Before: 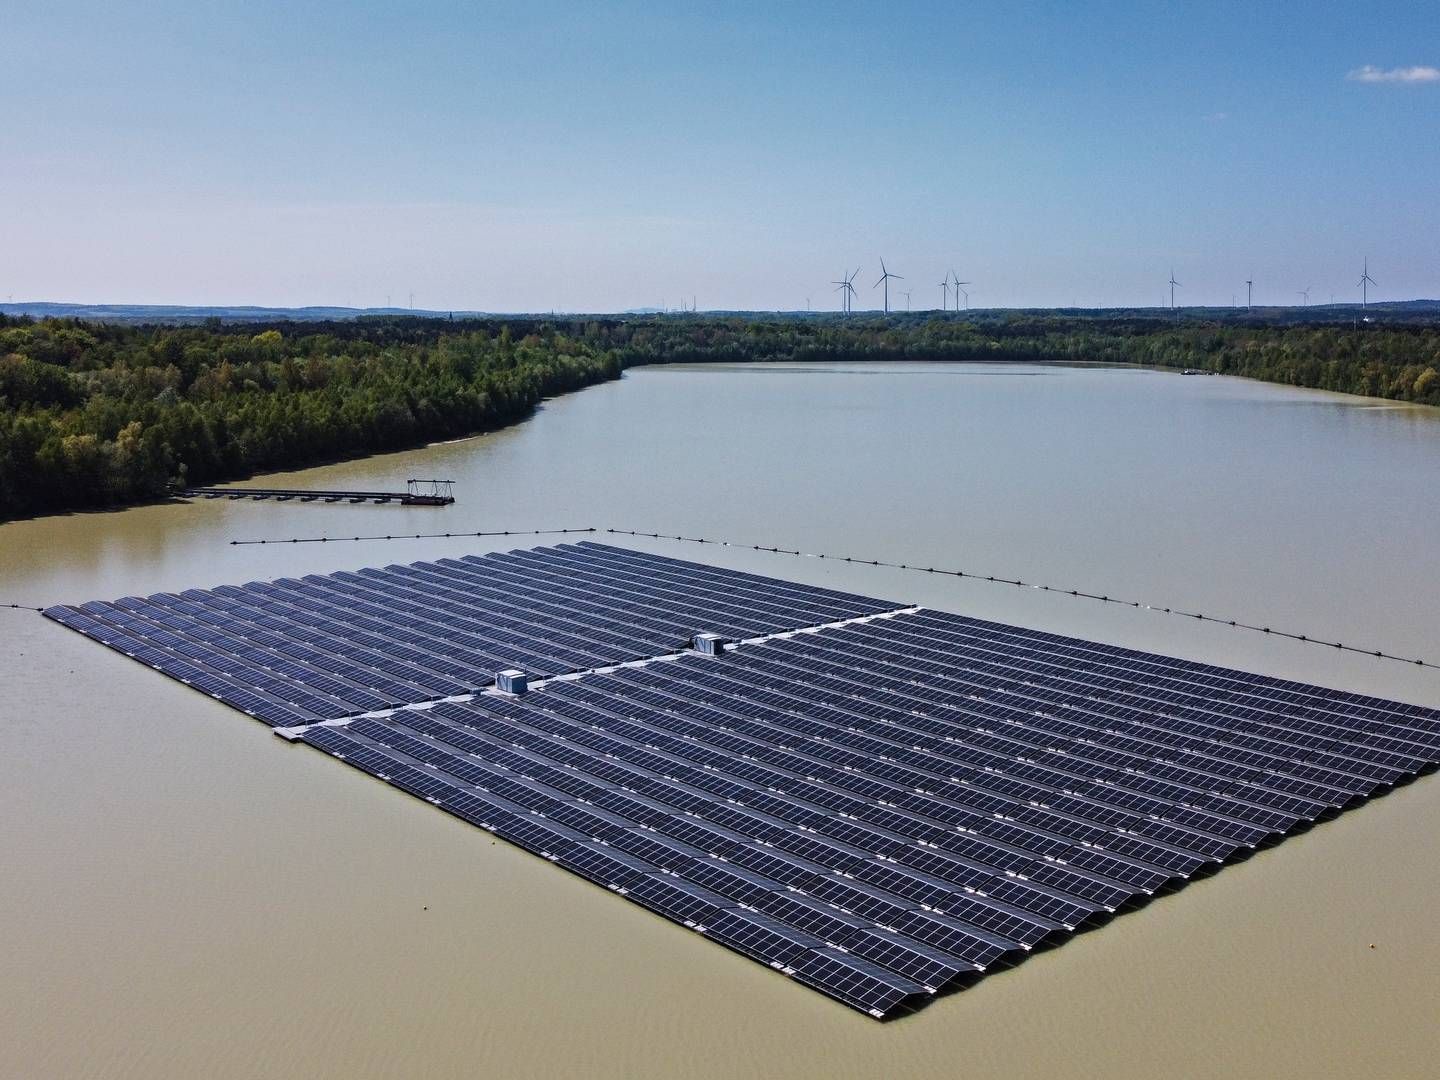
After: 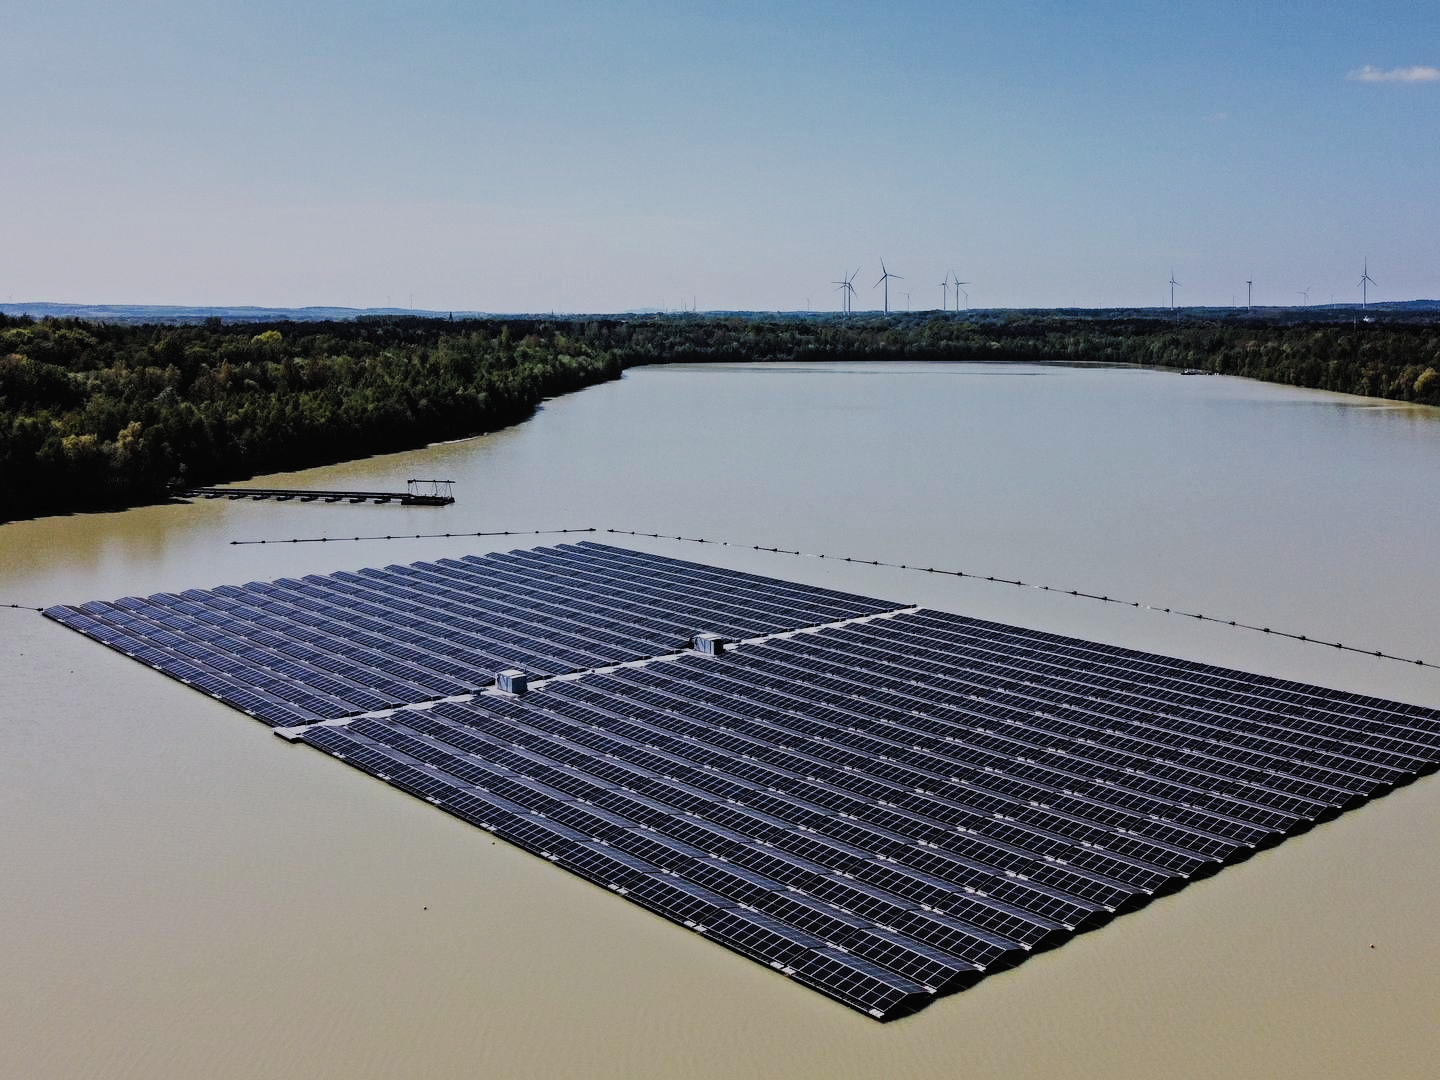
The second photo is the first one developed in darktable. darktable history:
exposure: exposure -0.934 EV, compensate highlight preservation false
contrast brightness saturation: brightness 0.137
tone curve: curves: ch0 [(0, 0.012) (0.052, 0.04) (0.107, 0.086) (0.276, 0.265) (0.461, 0.531) (0.718, 0.79) (0.921, 0.909) (0.999, 0.951)]; ch1 [(0, 0) (0.339, 0.298) (0.402, 0.363) (0.444, 0.415) (0.485, 0.469) (0.494, 0.493) (0.504, 0.501) (0.525, 0.534) (0.555, 0.587) (0.594, 0.647) (1, 1)]; ch2 [(0, 0) (0.48, 0.48) (0.504, 0.5) (0.535, 0.557) (0.581, 0.623) (0.649, 0.683) (0.824, 0.815) (1, 1)], preserve colors none
filmic rgb: black relative exposure -7.39 EV, white relative exposure 5.07 EV, hardness 3.2
